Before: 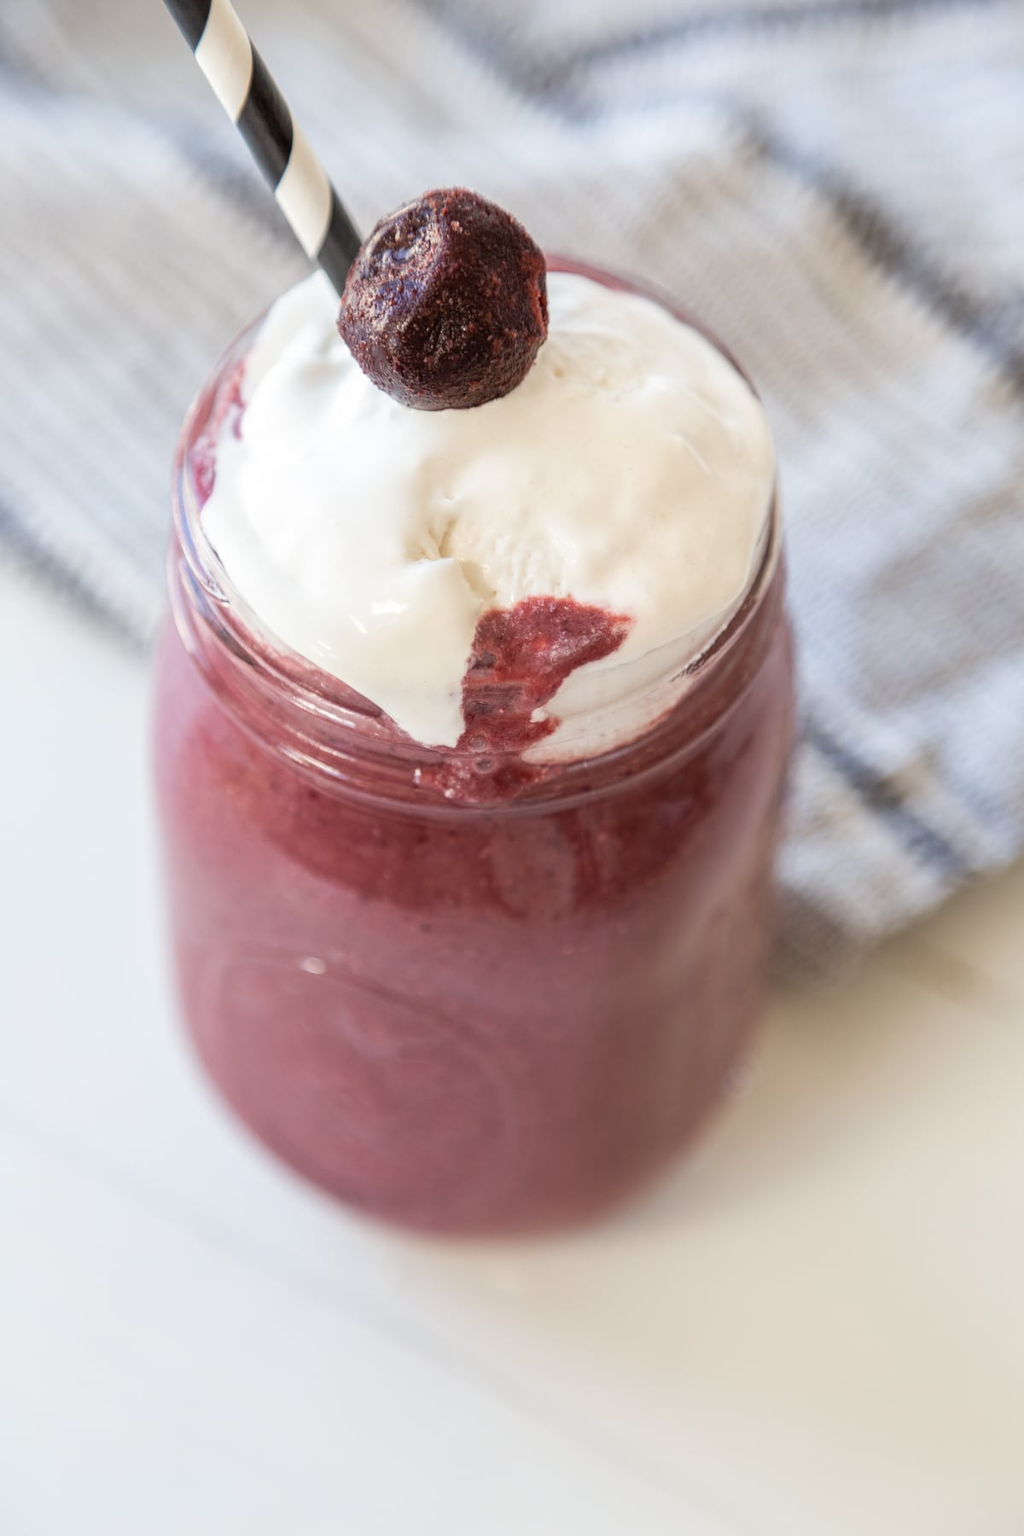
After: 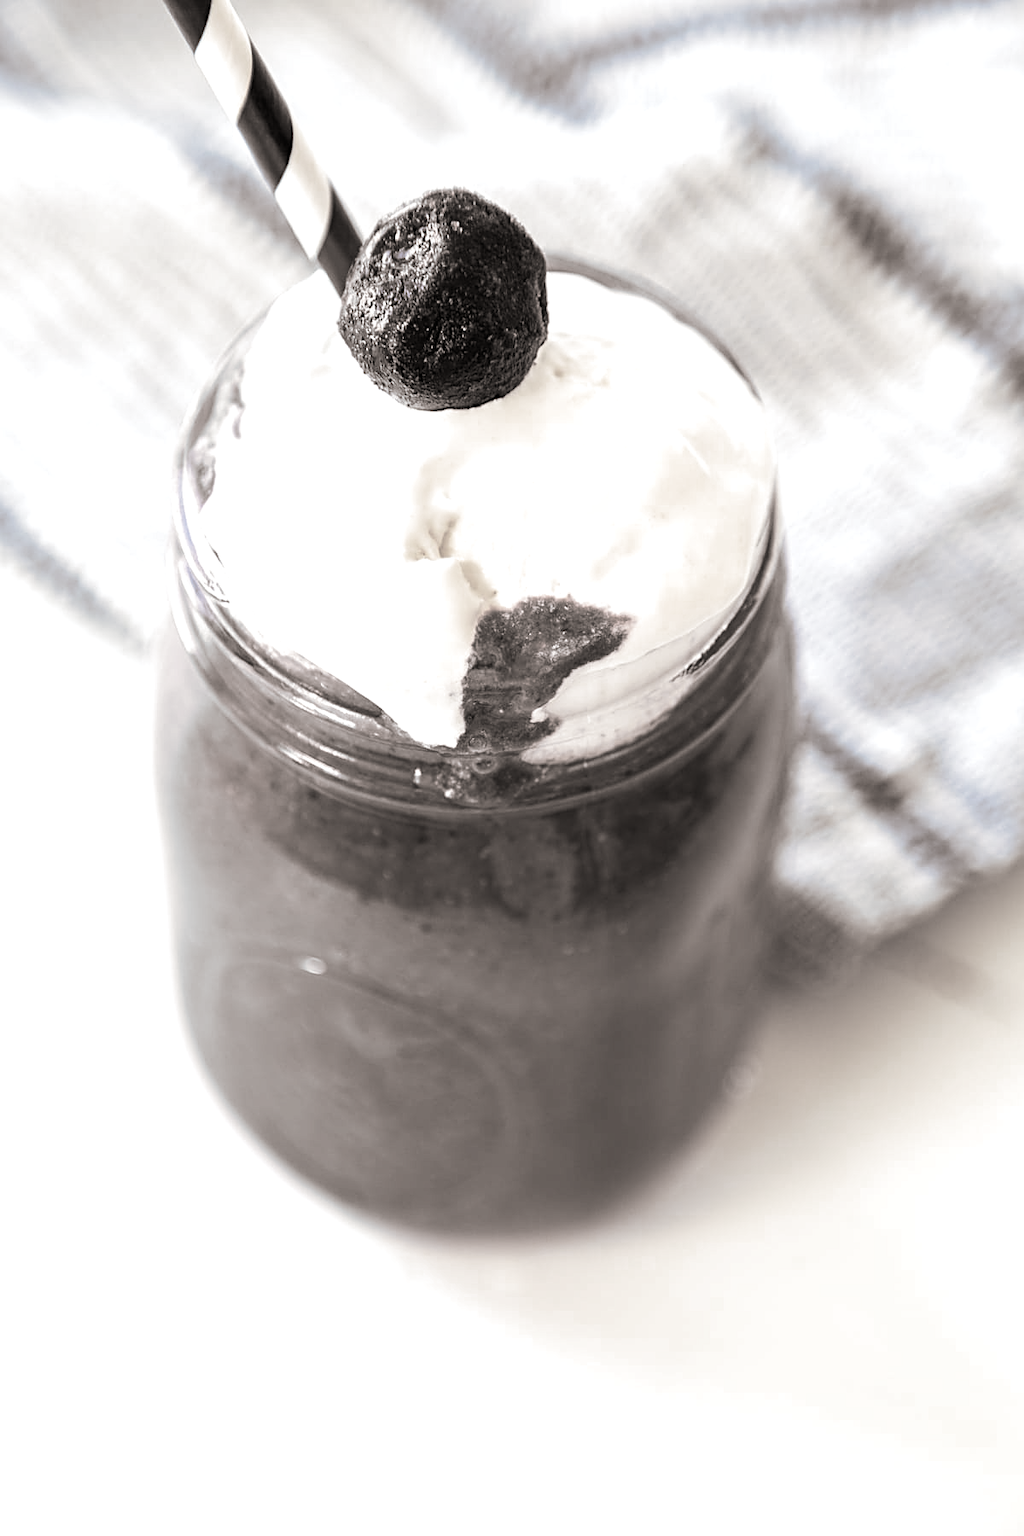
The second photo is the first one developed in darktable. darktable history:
sharpen: on, module defaults
tone equalizer: -8 EV -0.75 EV, -7 EV -0.7 EV, -6 EV -0.6 EV, -5 EV -0.4 EV, -3 EV 0.4 EV, -2 EV 0.6 EV, -1 EV 0.7 EV, +0 EV 0.75 EV, edges refinement/feathering 500, mask exposure compensation -1.57 EV, preserve details no
split-toning: shadows › hue 26°, shadows › saturation 0.09, highlights › hue 40°, highlights › saturation 0.18, balance -63, compress 0%
color zones: curves: ch0 [(0, 0.487) (0.241, 0.395) (0.434, 0.373) (0.658, 0.412) (0.838, 0.487)]; ch1 [(0, 0) (0.053, 0.053) (0.211, 0.202) (0.579, 0.259) (0.781, 0.241)]
